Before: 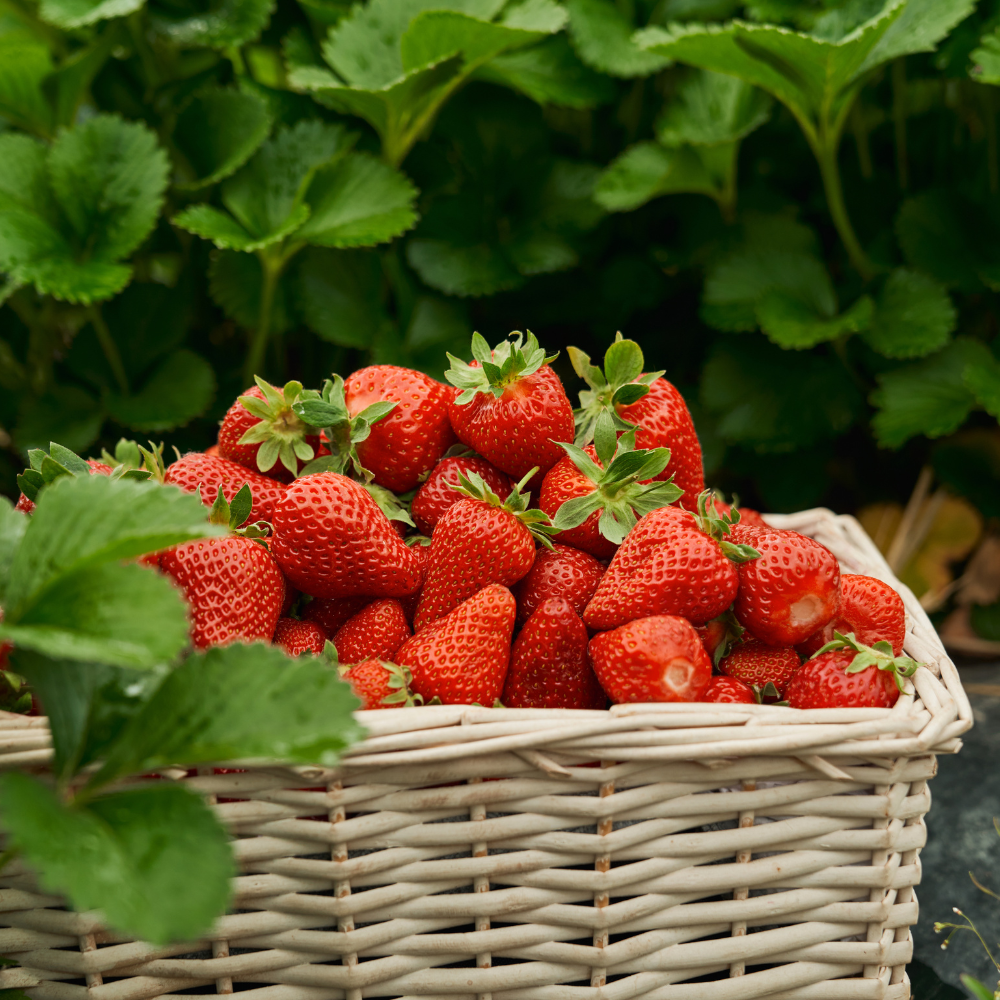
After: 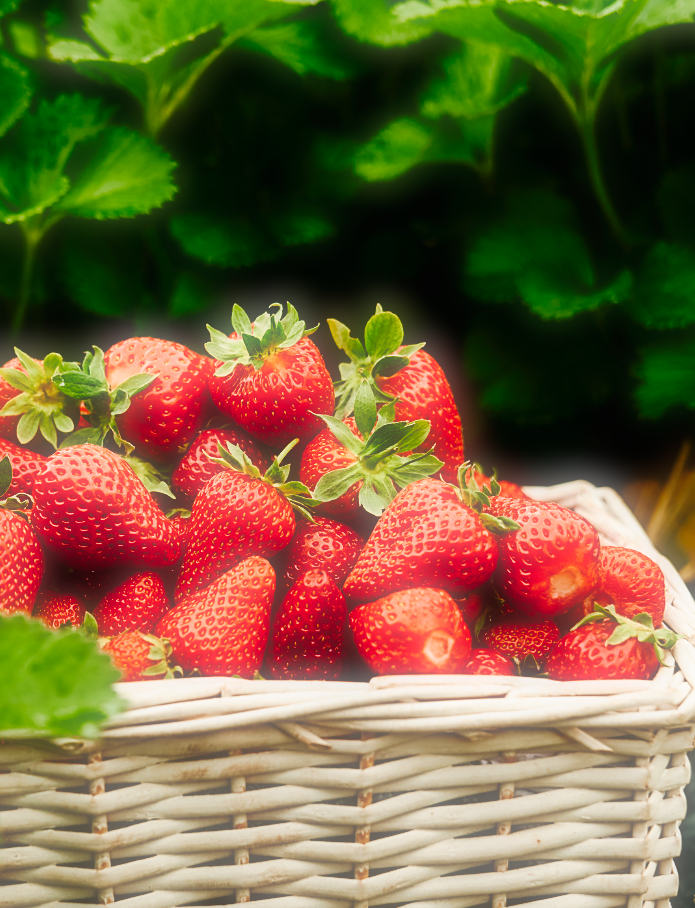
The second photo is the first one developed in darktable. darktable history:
color balance rgb: linear chroma grading › shadows 32%, linear chroma grading › global chroma -2%, linear chroma grading › mid-tones 4%, perceptual saturation grading › global saturation -2%, perceptual saturation grading › highlights -8%, perceptual saturation grading › mid-tones 8%, perceptual saturation grading › shadows 4%, perceptual brilliance grading › highlights 8%, perceptual brilliance grading › mid-tones 4%, perceptual brilliance grading › shadows 2%, global vibrance 16%, saturation formula JzAzBz (2021)
sharpen: radius 1.864, amount 0.398, threshold 1.271
soften: size 60.24%, saturation 65.46%, brightness 0.506 EV, mix 25.7%
tone curve: curves: ch0 [(0, 0) (0.003, 0.003) (0.011, 0.005) (0.025, 0.008) (0.044, 0.012) (0.069, 0.02) (0.1, 0.031) (0.136, 0.047) (0.177, 0.088) (0.224, 0.141) (0.277, 0.222) (0.335, 0.32) (0.399, 0.425) (0.468, 0.524) (0.543, 0.623) (0.623, 0.716) (0.709, 0.796) (0.801, 0.88) (0.898, 0.959) (1, 1)], preserve colors none
crop and rotate: left 24.034%, top 2.838%, right 6.406%, bottom 6.299%
